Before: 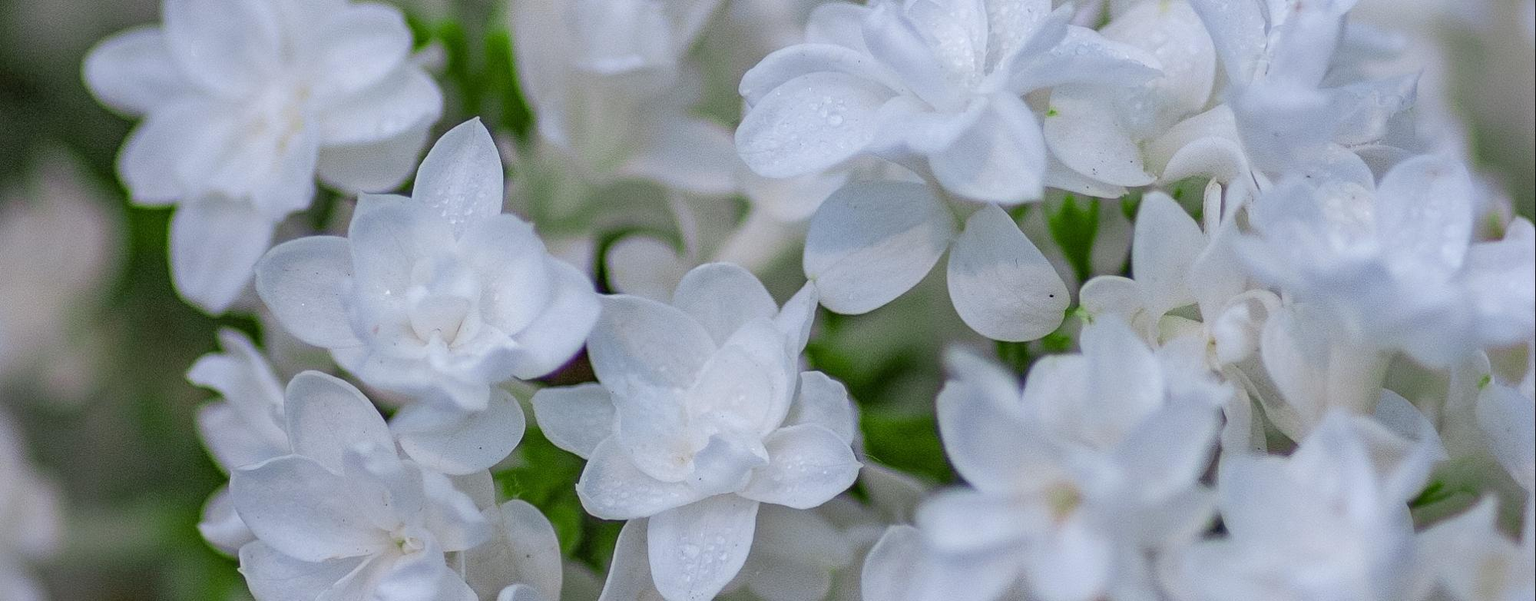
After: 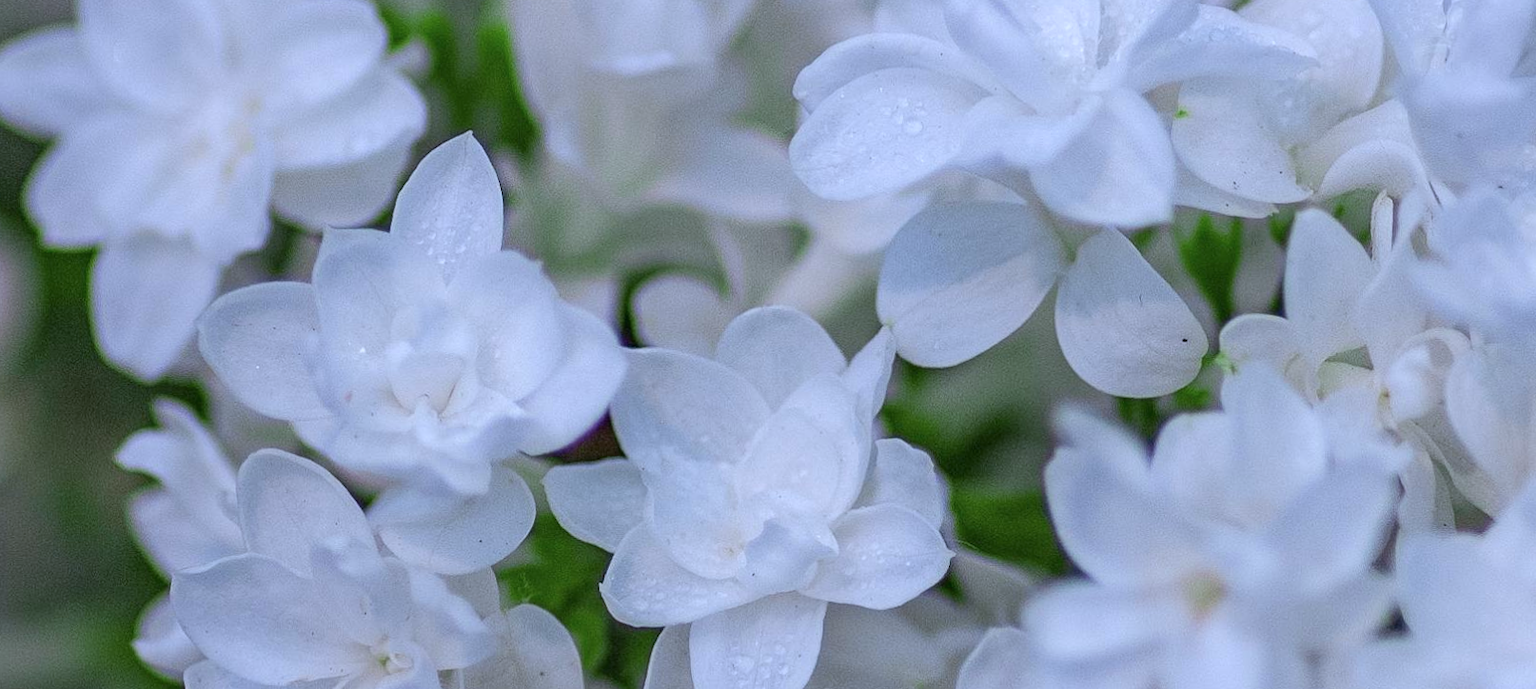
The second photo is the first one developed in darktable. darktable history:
color calibration: illuminant as shot in camera, x 0.366, y 0.378, temperature 4425.7 K, saturation algorithm version 1 (2020)
crop and rotate: angle 1°, left 4.281%, top 0.642%, right 11.383%, bottom 2.486%
